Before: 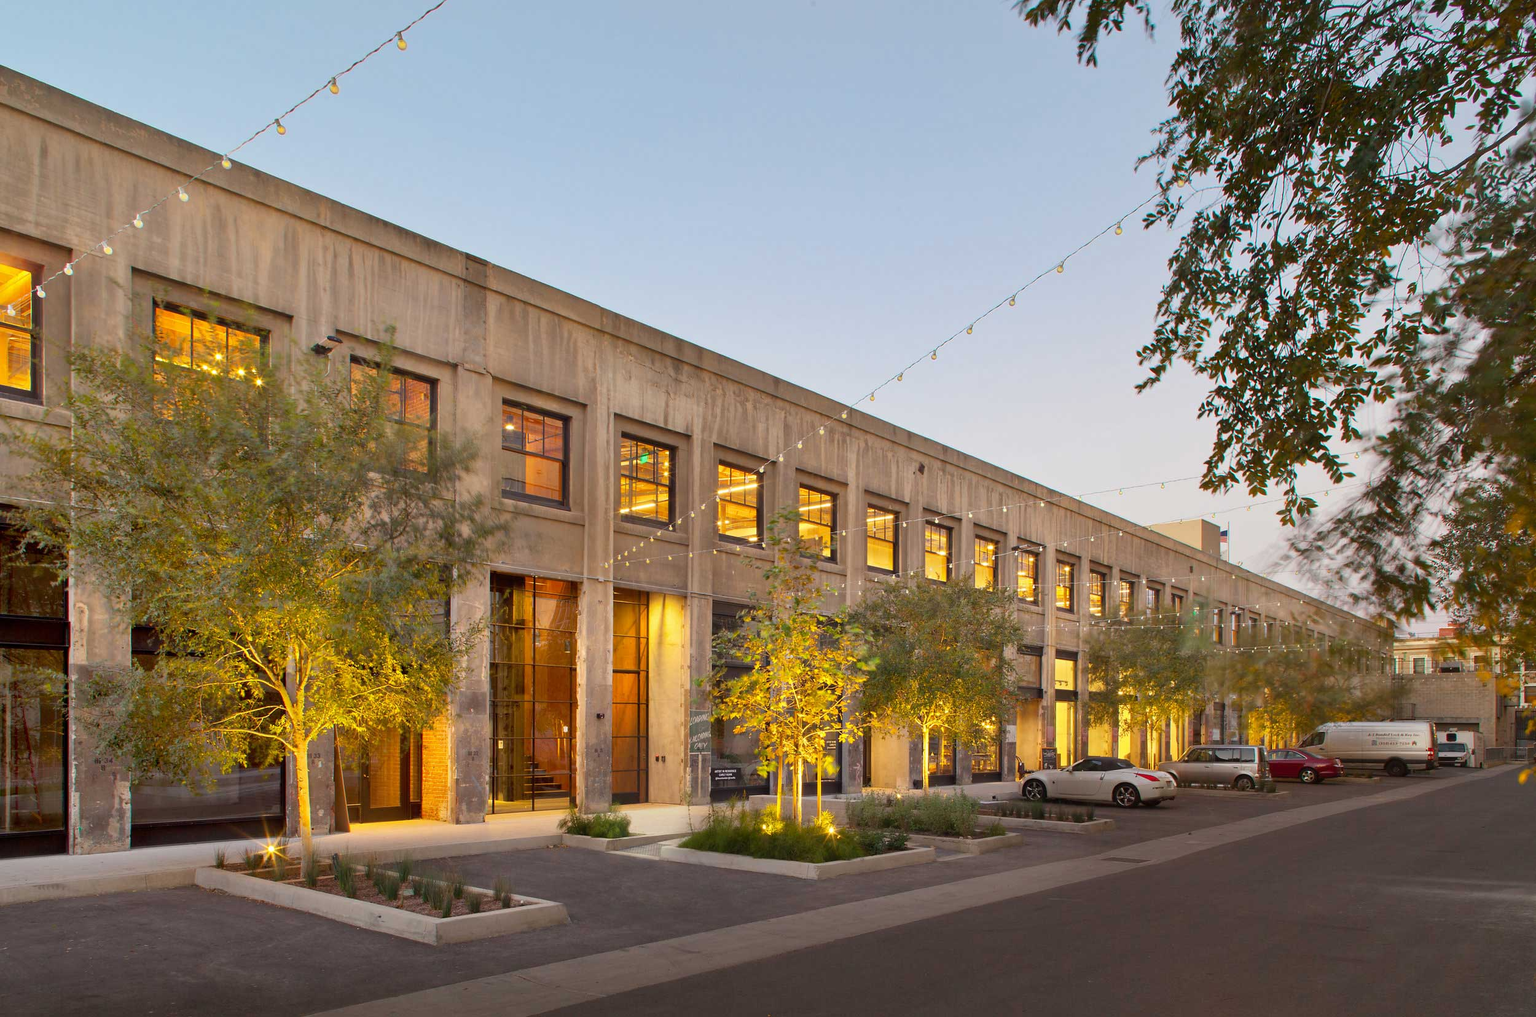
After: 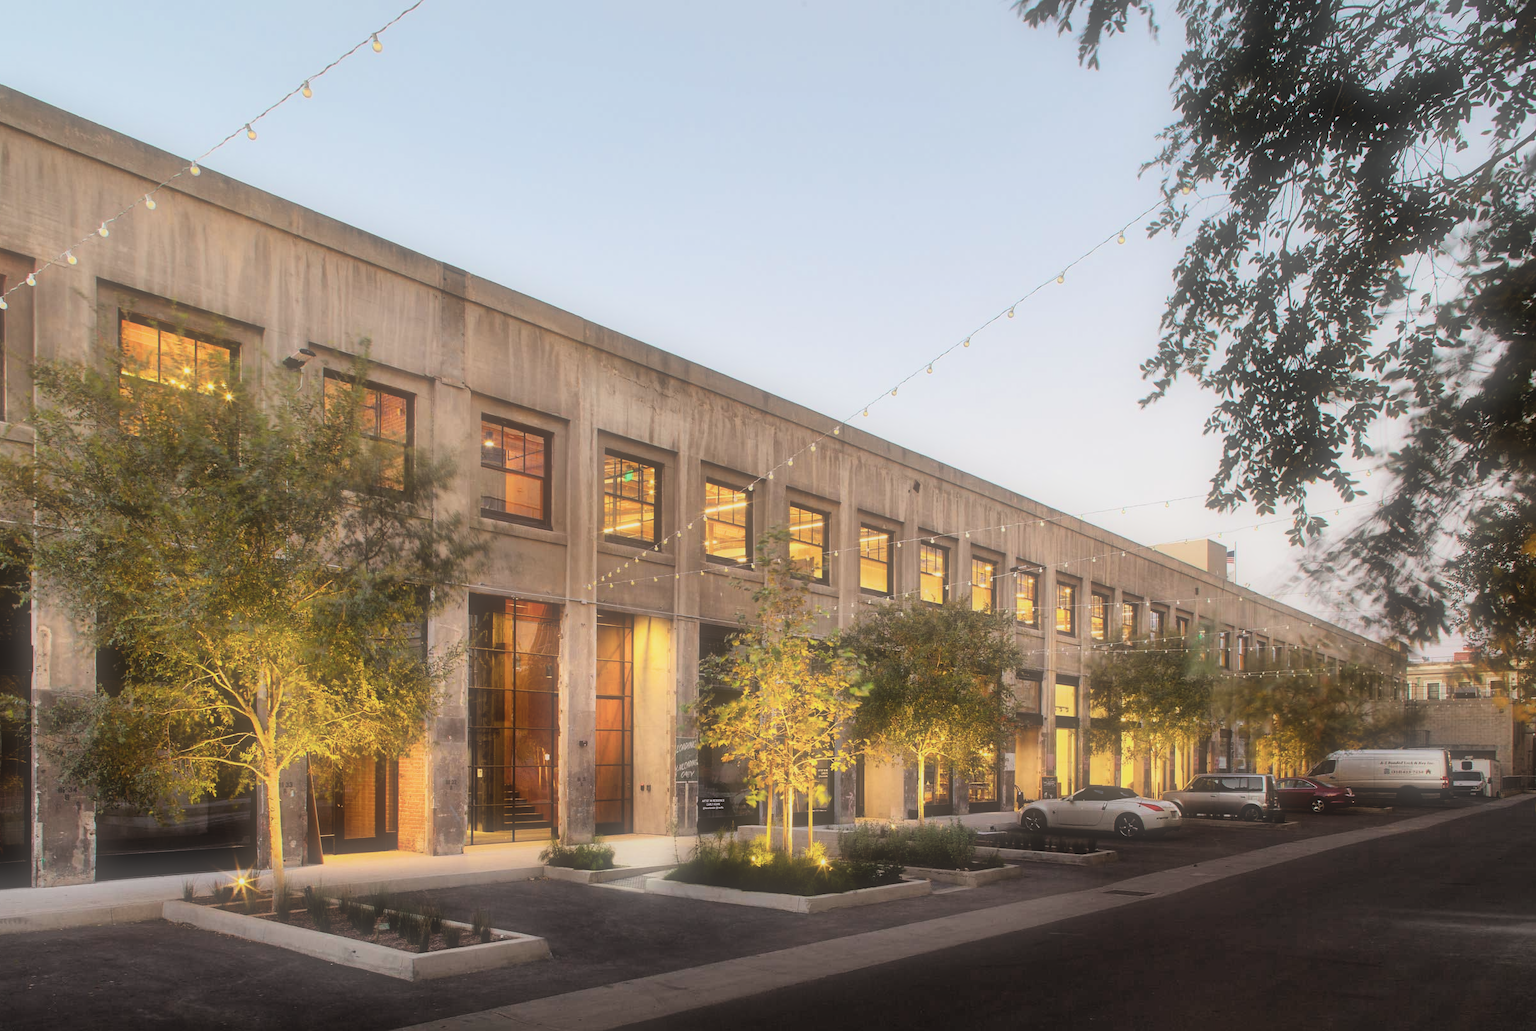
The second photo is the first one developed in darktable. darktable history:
filmic rgb: black relative exposure -4 EV, white relative exposure 3 EV, hardness 3.02, contrast 1.5
crop and rotate: left 2.536%, right 1.107%, bottom 2.246%
soften: size 60.24%, saturation 65.46%, brightness 0.506 EV, mix 25.7%
